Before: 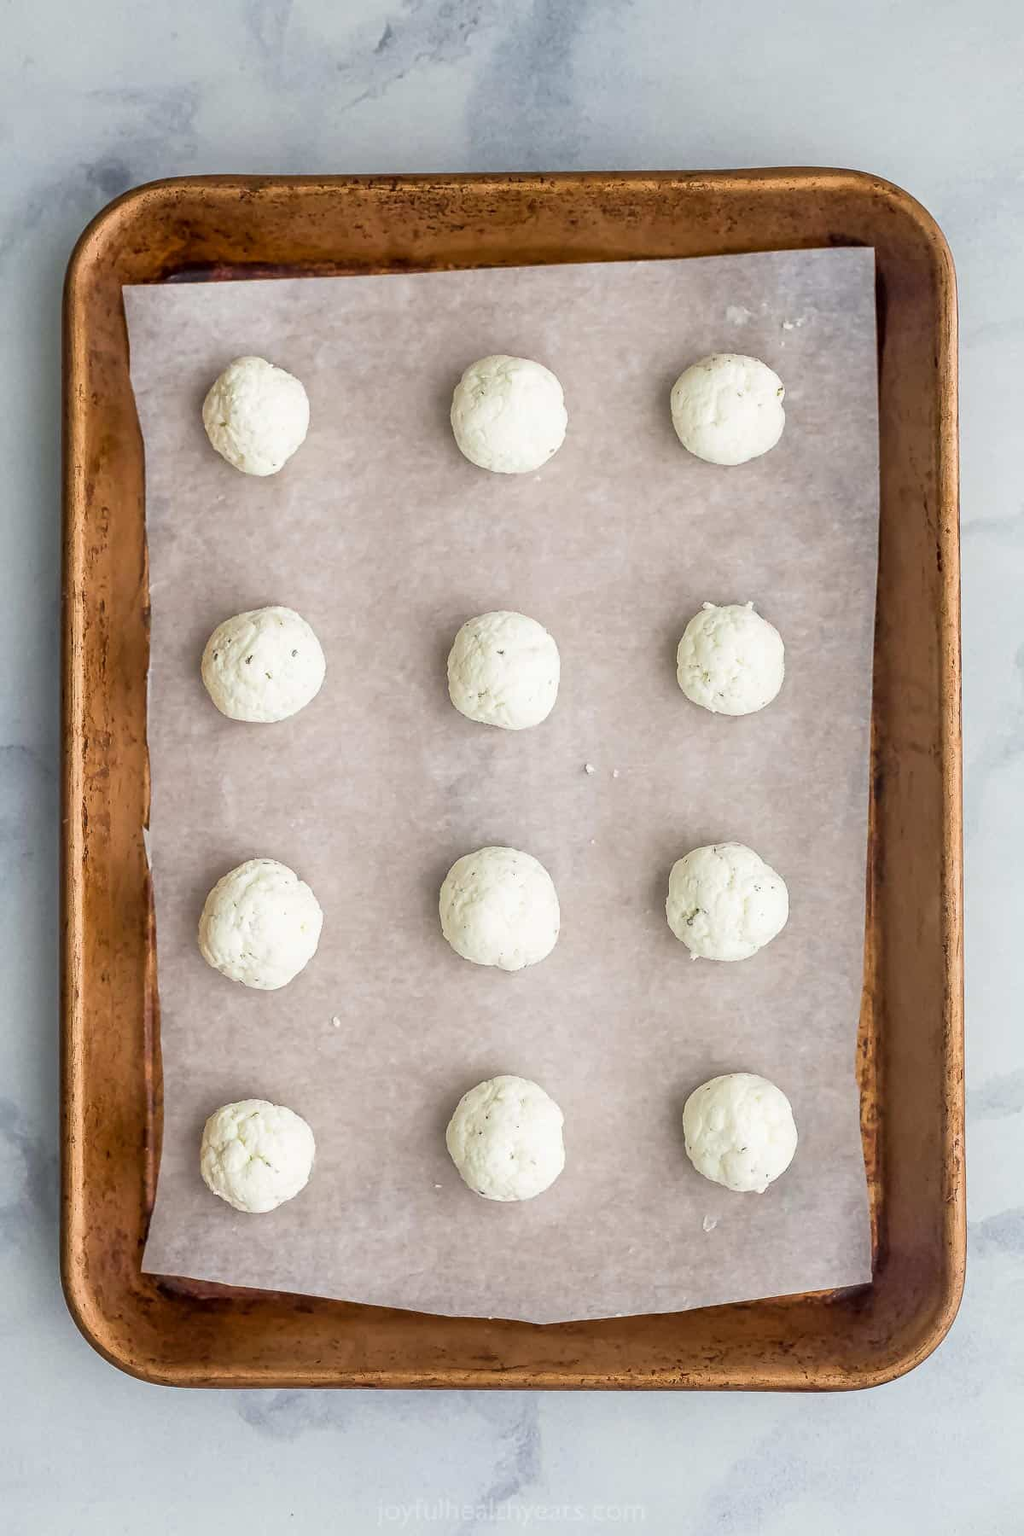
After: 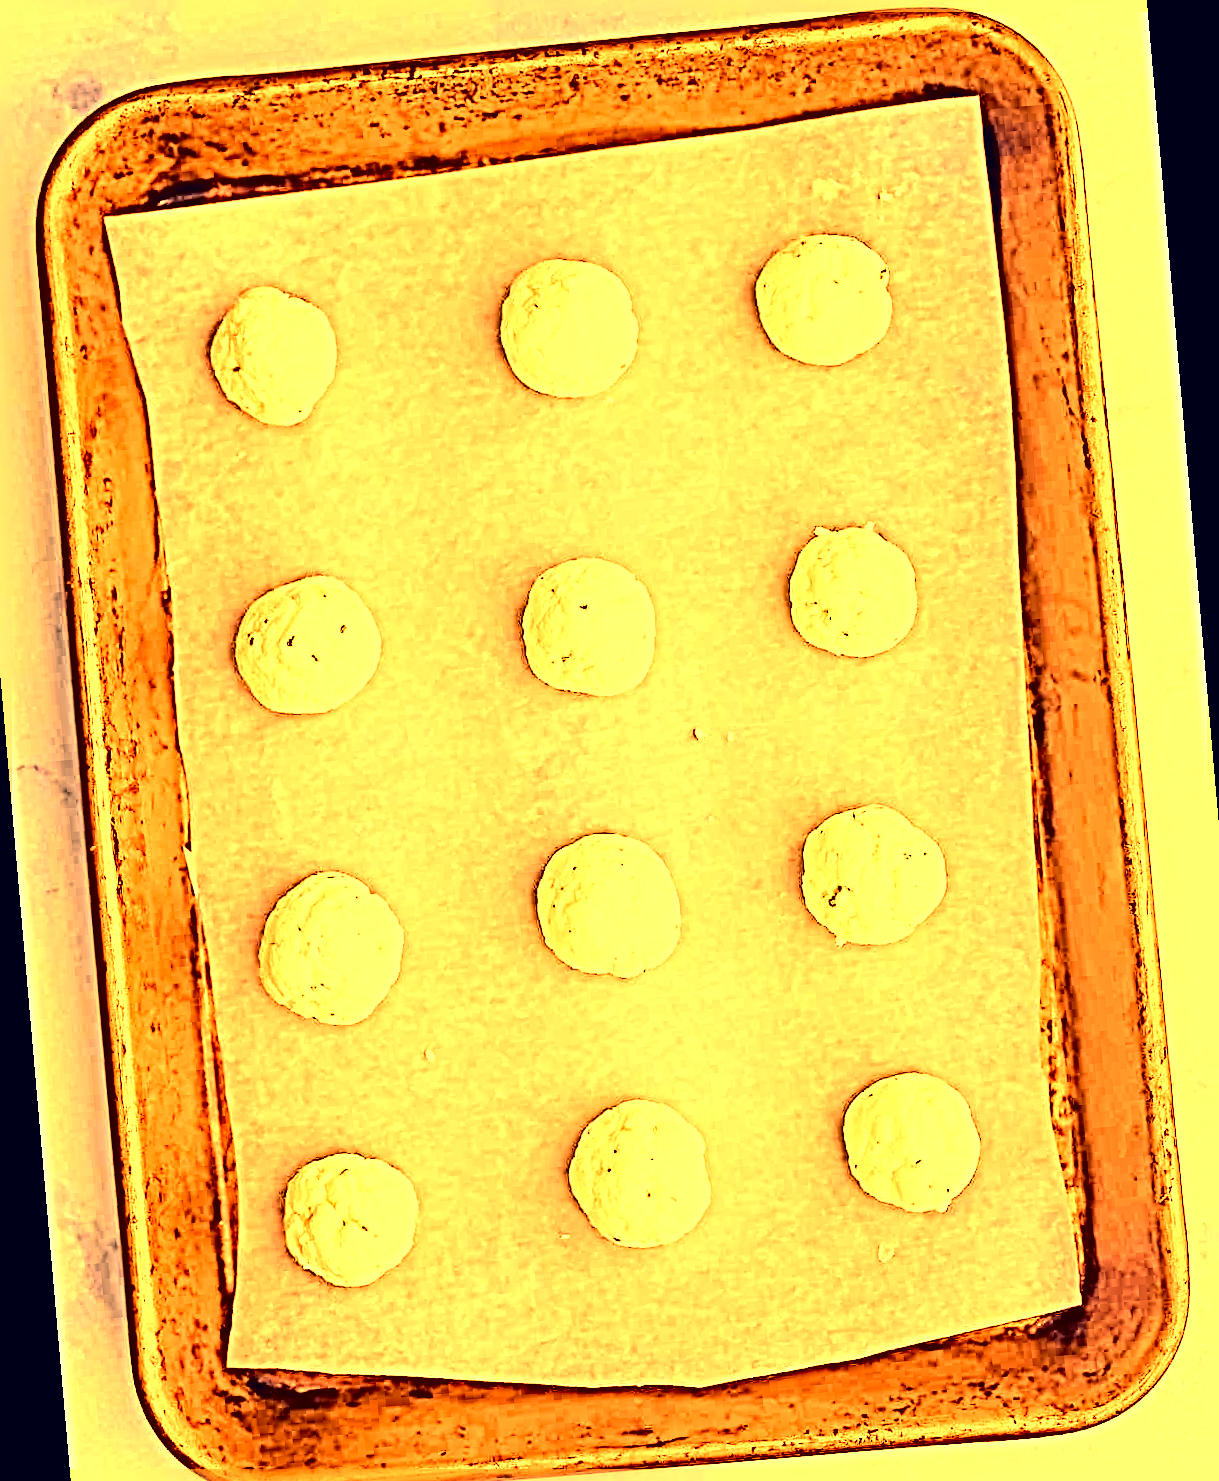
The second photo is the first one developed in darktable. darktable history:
rotate and perspective: rotation -5°, crop left 0.05, crop right 0.952, crop top 0.11, crop bottom 0.89
tone equalizer: -8 EV -0.75 EV, -7 EV -0.7 EV, -6 EV -0.6 EV, -5 EV -0.4 EV, -3 EV 0.4 EV, -2 EV 0.6 EV, -1 EV 0.7 EV, +0 EV 0.75 EV, edges refinement/feathering 500, mask exposure compensation -1.57 EV, preserve details no
tone curve: curves: ch0 [(0, 0) (0.136, 0.084) (0.346, 0.366) (0.489, 0.559) (0.66, 0.748) (0.849, 0.902) (1, 0.974)]; ch1 [(0, 0) (0.353, 0.344) (0.45, 0.46) (0.498, 0.498) (0.521, 0.512) (0.563, 0.559) (0.592, 0.605) (0.641, 0.673) (1, 1)]; ch2 [(0, 0) (0.333, 0.346) (0.375, 0.375) (0.424, 0.43) (0.476, 0.492) (0.502, 0.502) (0.524, 0.531) (0.579, 0.61) (0.612, 0.644) (0.641, 0.722) (1, 1)], color space Lab, independent channels, preserve colors none
white balance: red 1.467, blue 0.684
sharpen: radius 6.3, amount 1.8, threshold 0
color correction: highlights a* 19.59, highlights b* 27.49, shadows a* 3.46, shadows b* -17.28, saturation 0.73
exposure: exposure 1.137 EV, compensate highlight preservation false
haze removal: compatibility mode true, adaptive false
